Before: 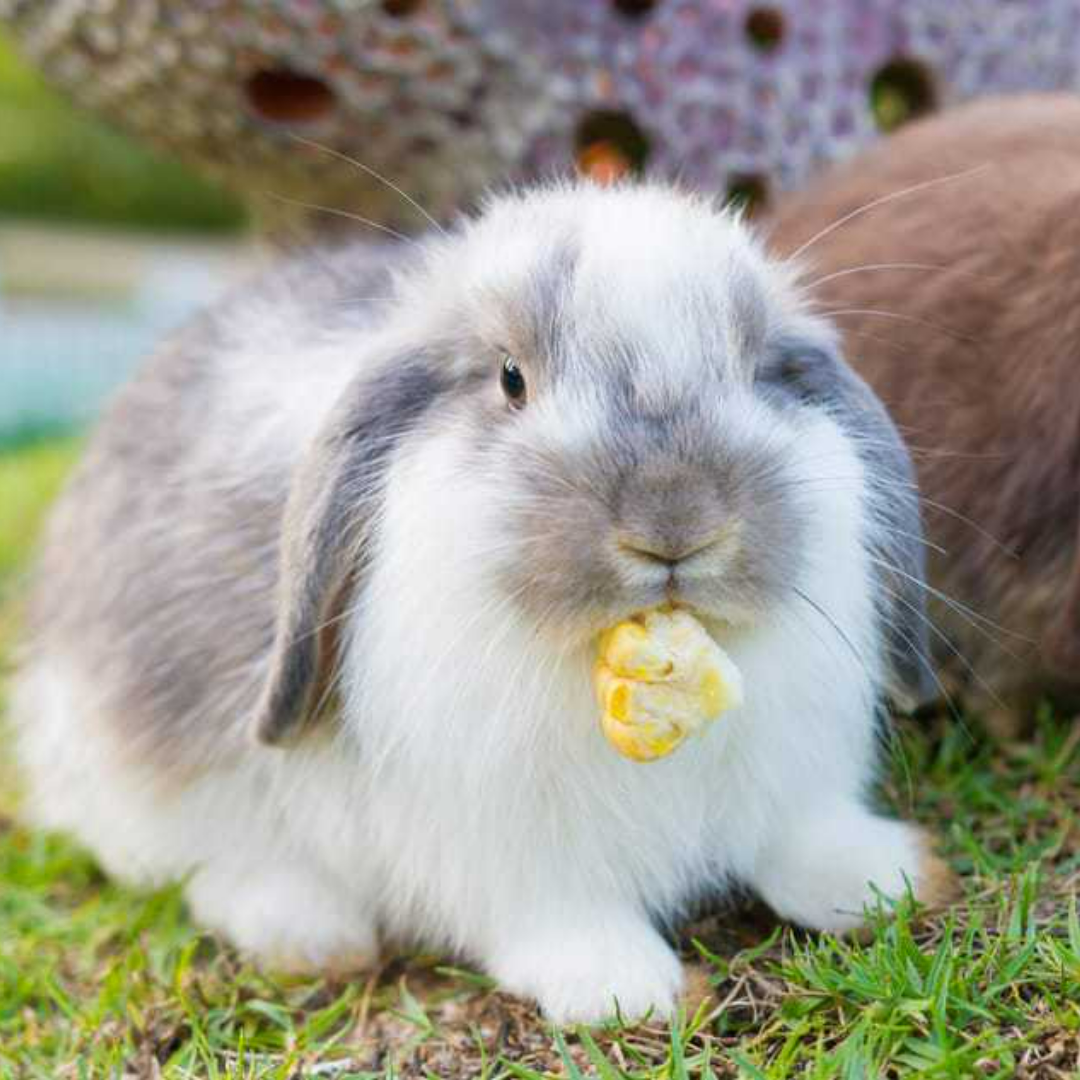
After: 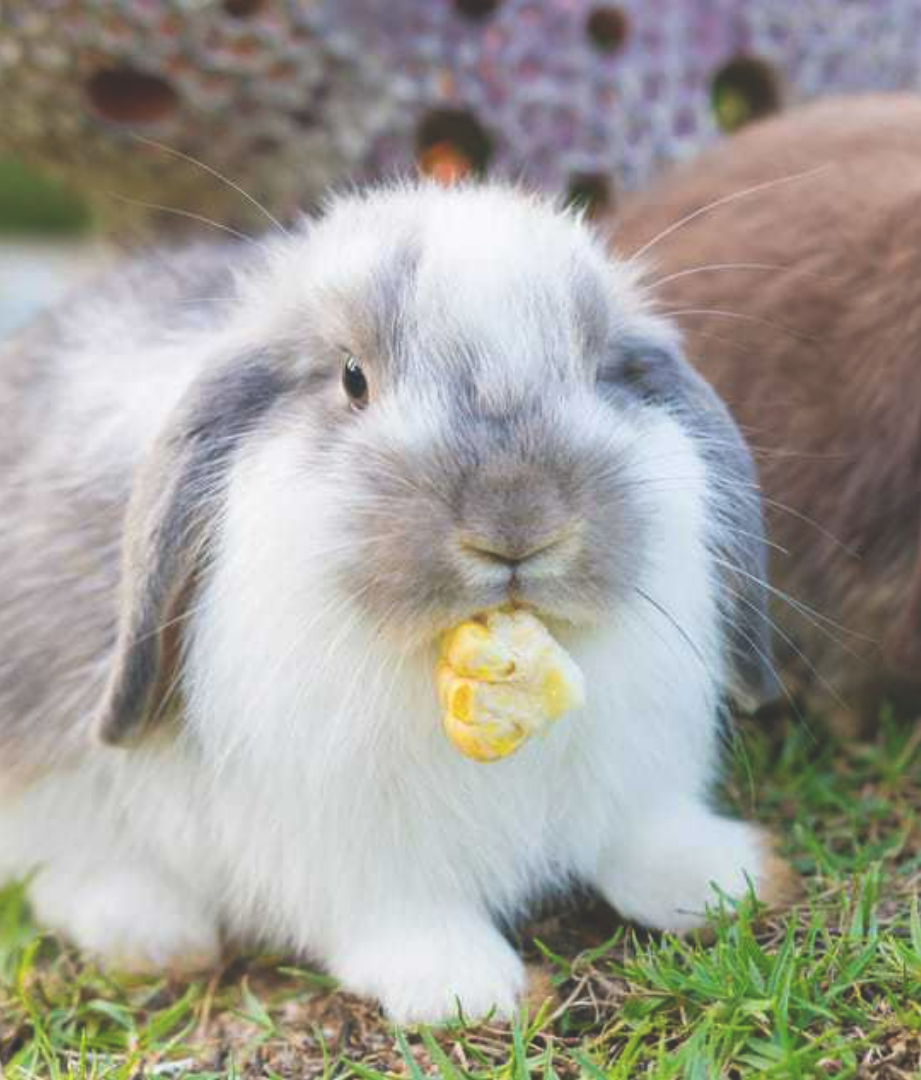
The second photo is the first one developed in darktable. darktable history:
exposure: black level correction -0.028, compensate exposure bias true, compensate highlight preservation false
tone equalizer: on, module defaults
crop and rotate: left 14.72%
